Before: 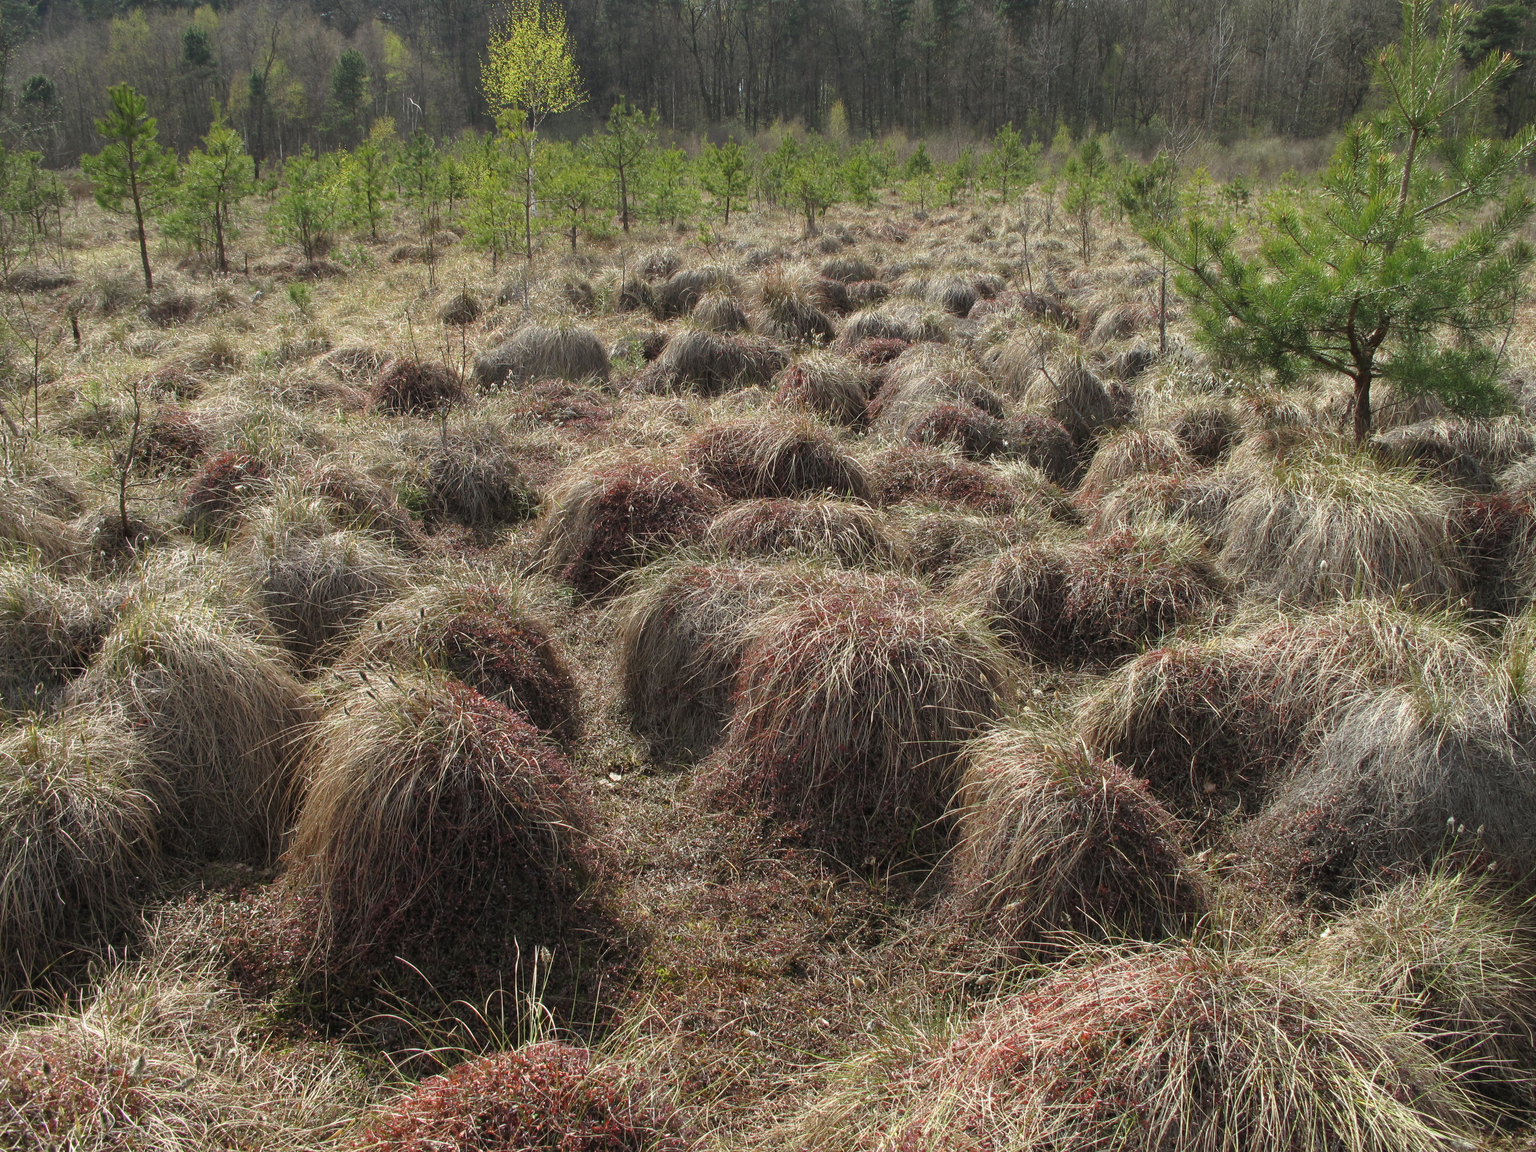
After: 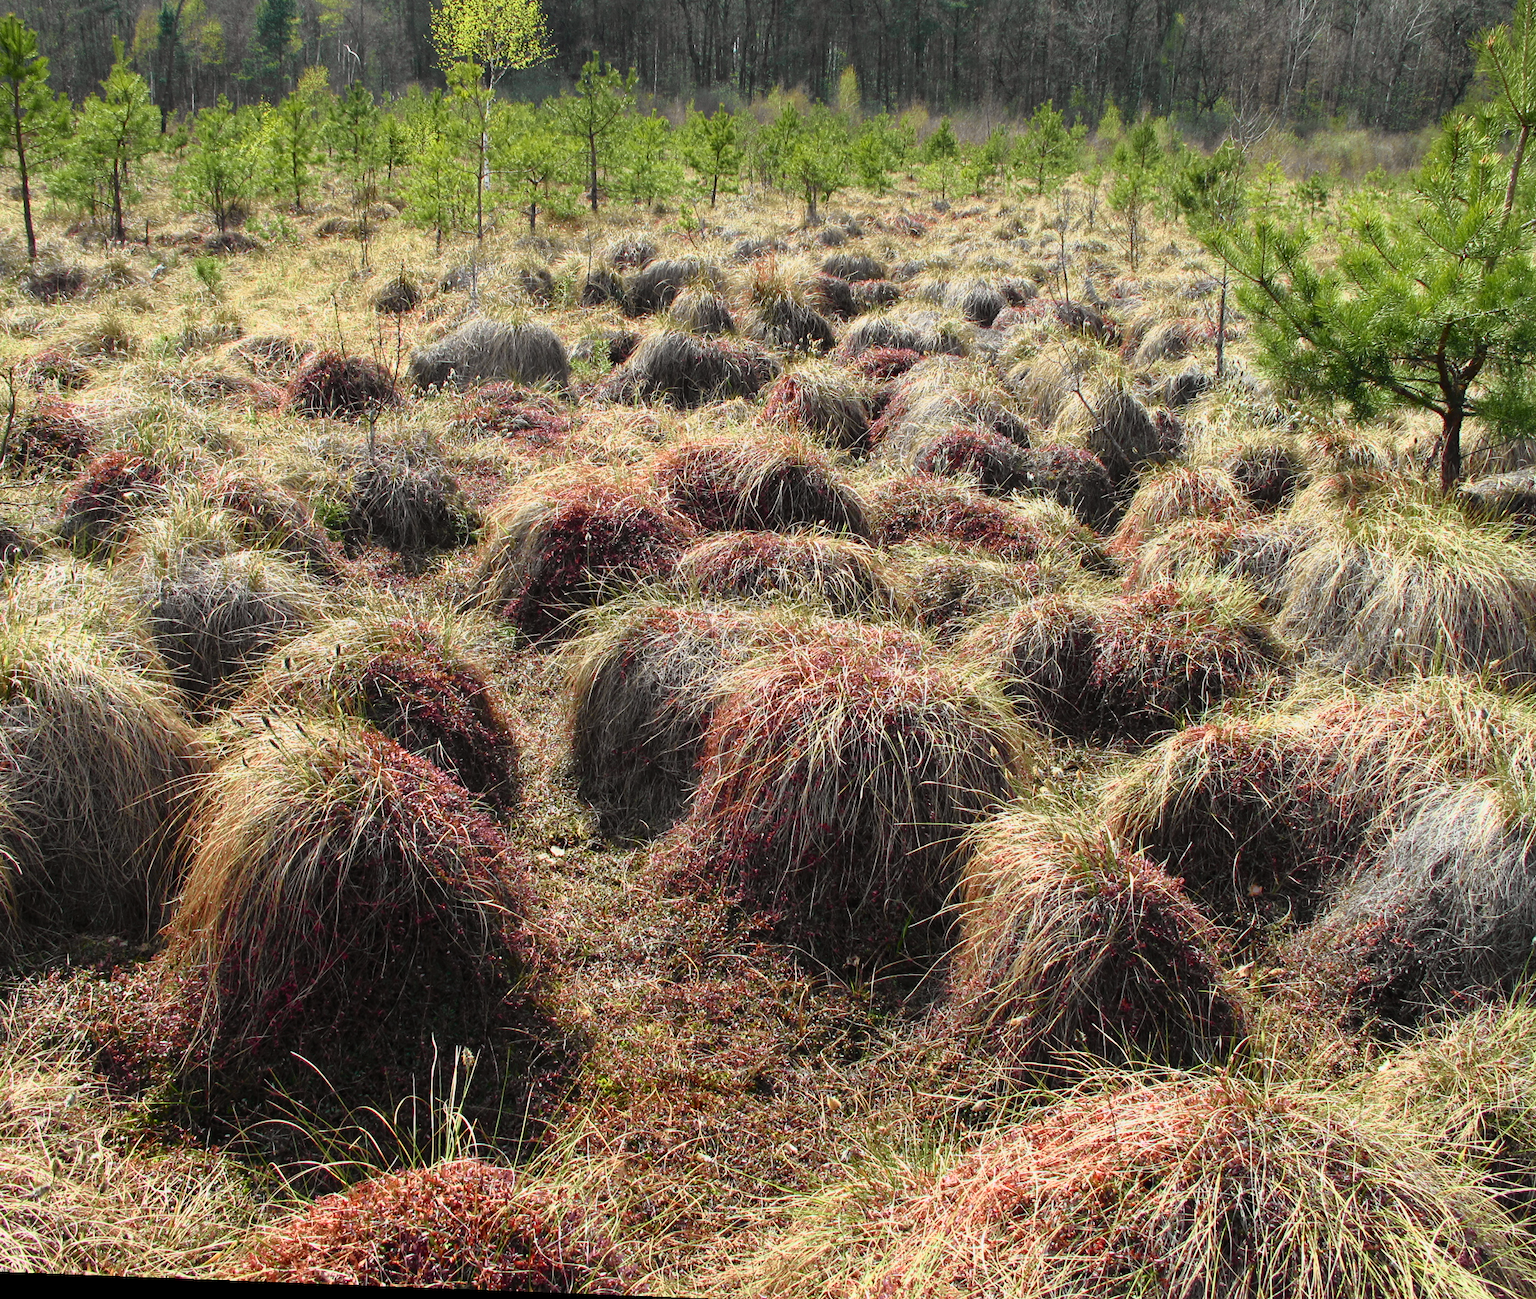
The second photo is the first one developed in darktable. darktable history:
contrast brightness saturation: saturation -0.05
crop: left 9.807%, top 6.259%, right 7.334%, bottom 2.177%
rotate and perspective: rotation 2.17°, automatic cropping off
tone curve: curves: ch0 [(0, 0) (0.046, 0.031) (0.163, 0.114) (0.391, 0.432) (0.488, 0.561) (0.695, 0.839) (0.785, 0.904) (1, 0.965)]; ch1 [(0, 0) (0.248, 0.252) (0.427, 0.412) (0.482, 0.462) (0.499, 0.499) (0.518, 0.518) (0.535, 0.577) (0.585, 0.623) (0.679, 0.743) (0.788, 0.809) (1, 1)]; ch2 [(0, 0) (0.313, 0.262) (0.427, 0.417) (0.473, 0.47) (0.503, 0.503) (0.523, 0.515) (0.557, 0.596) (0.598, 0.646) (0.708, 0.771) (1, 1)], color space Lab, independent channels, preserve colors none
